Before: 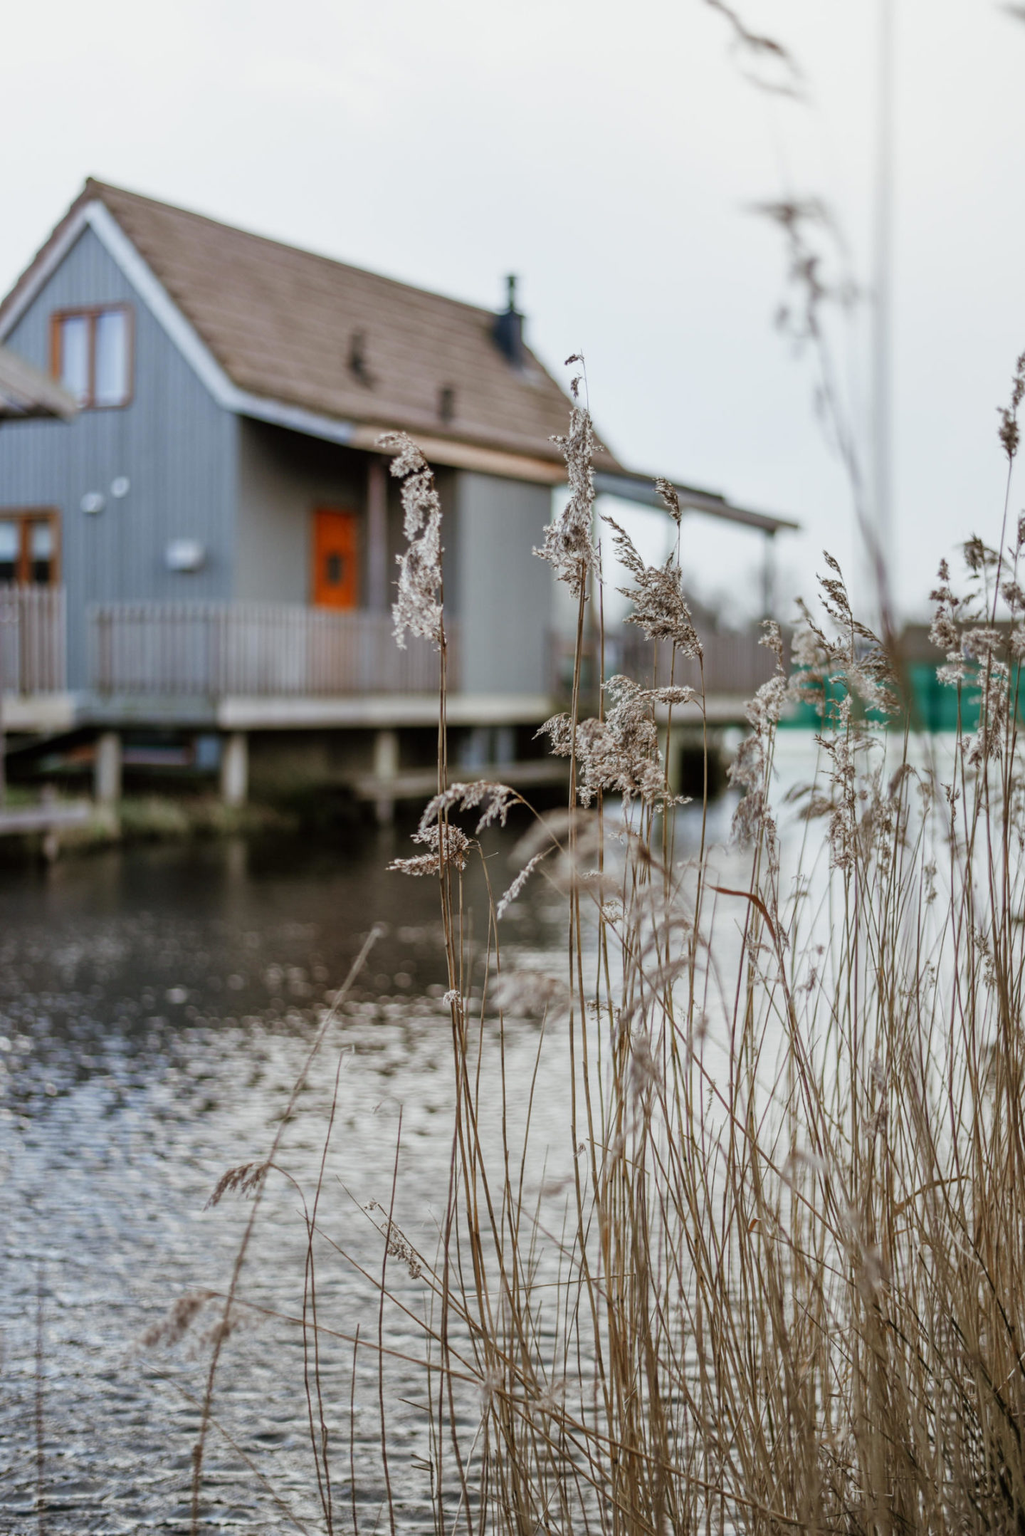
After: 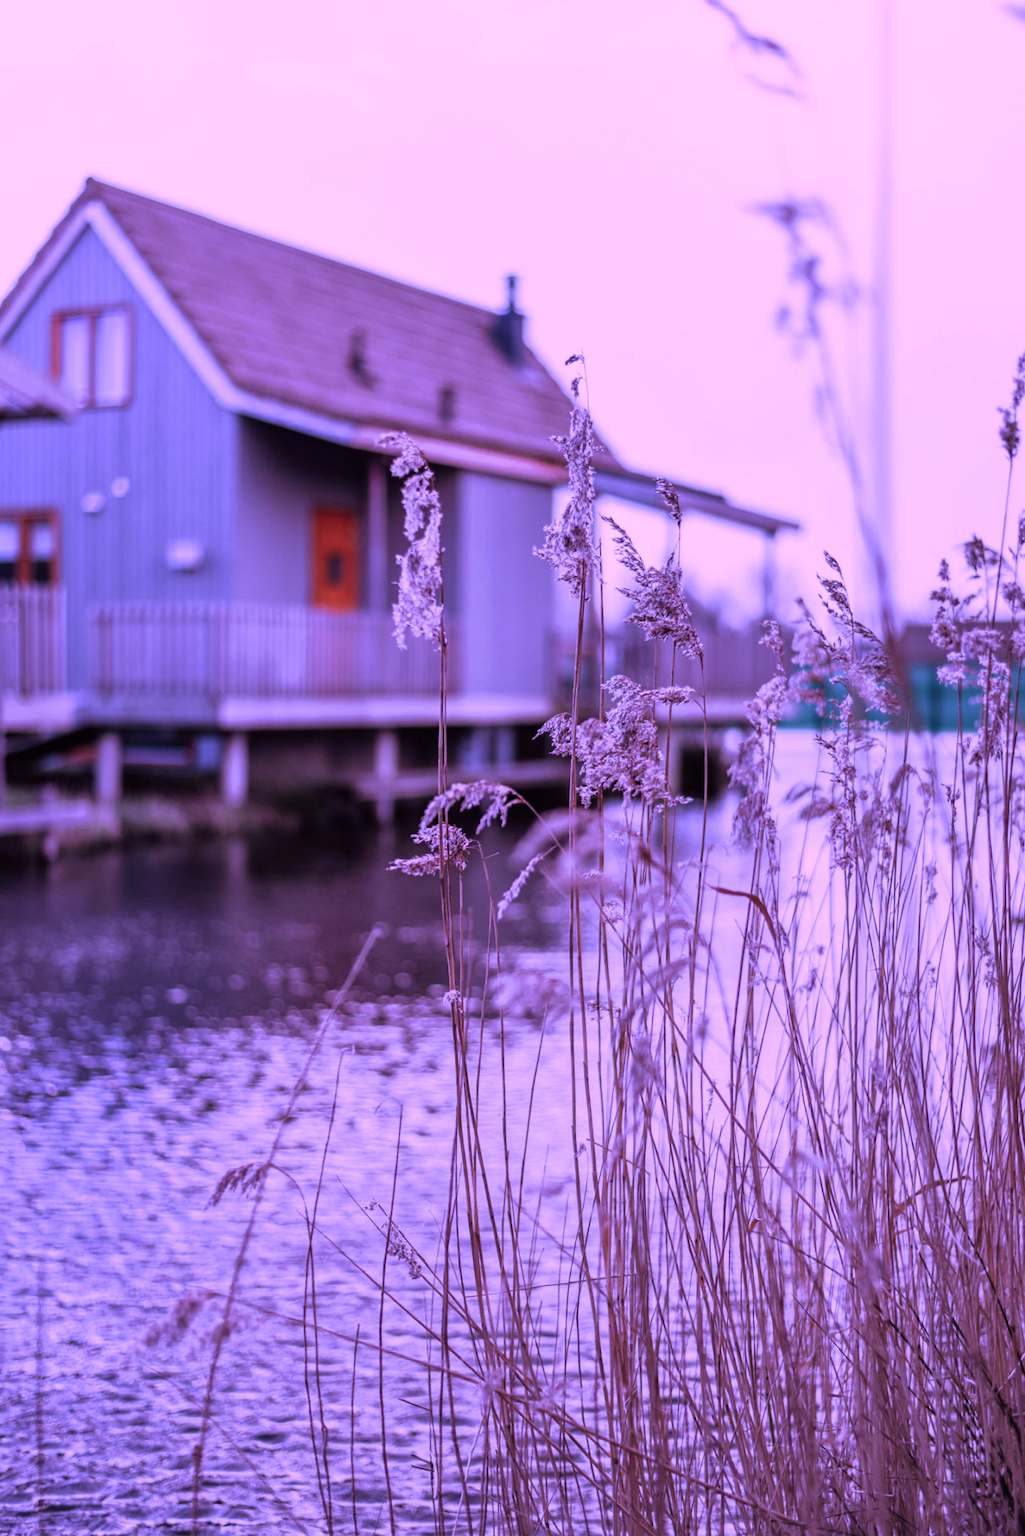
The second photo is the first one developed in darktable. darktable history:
velvia: strength 44.75%
shadows and highlights: shadows 25.25, highlights -24.06
color calibration: illuminant custom, x 0.379, y 0.48, temperature 4465.03 K
